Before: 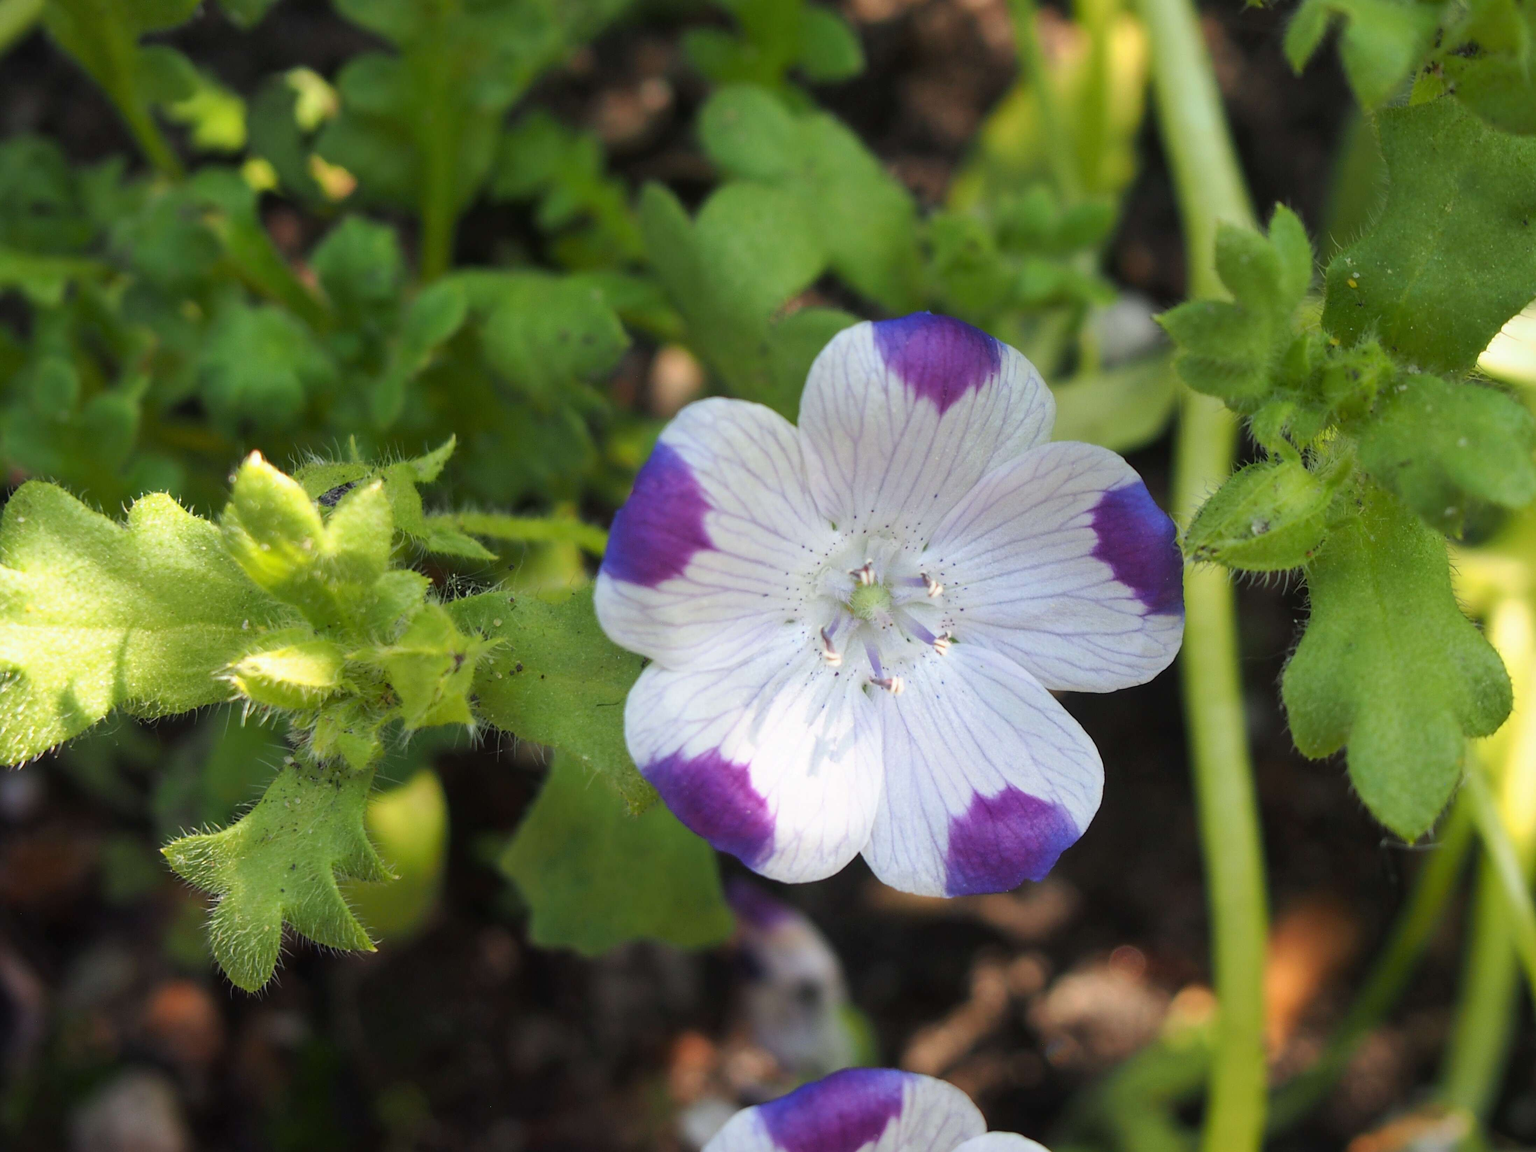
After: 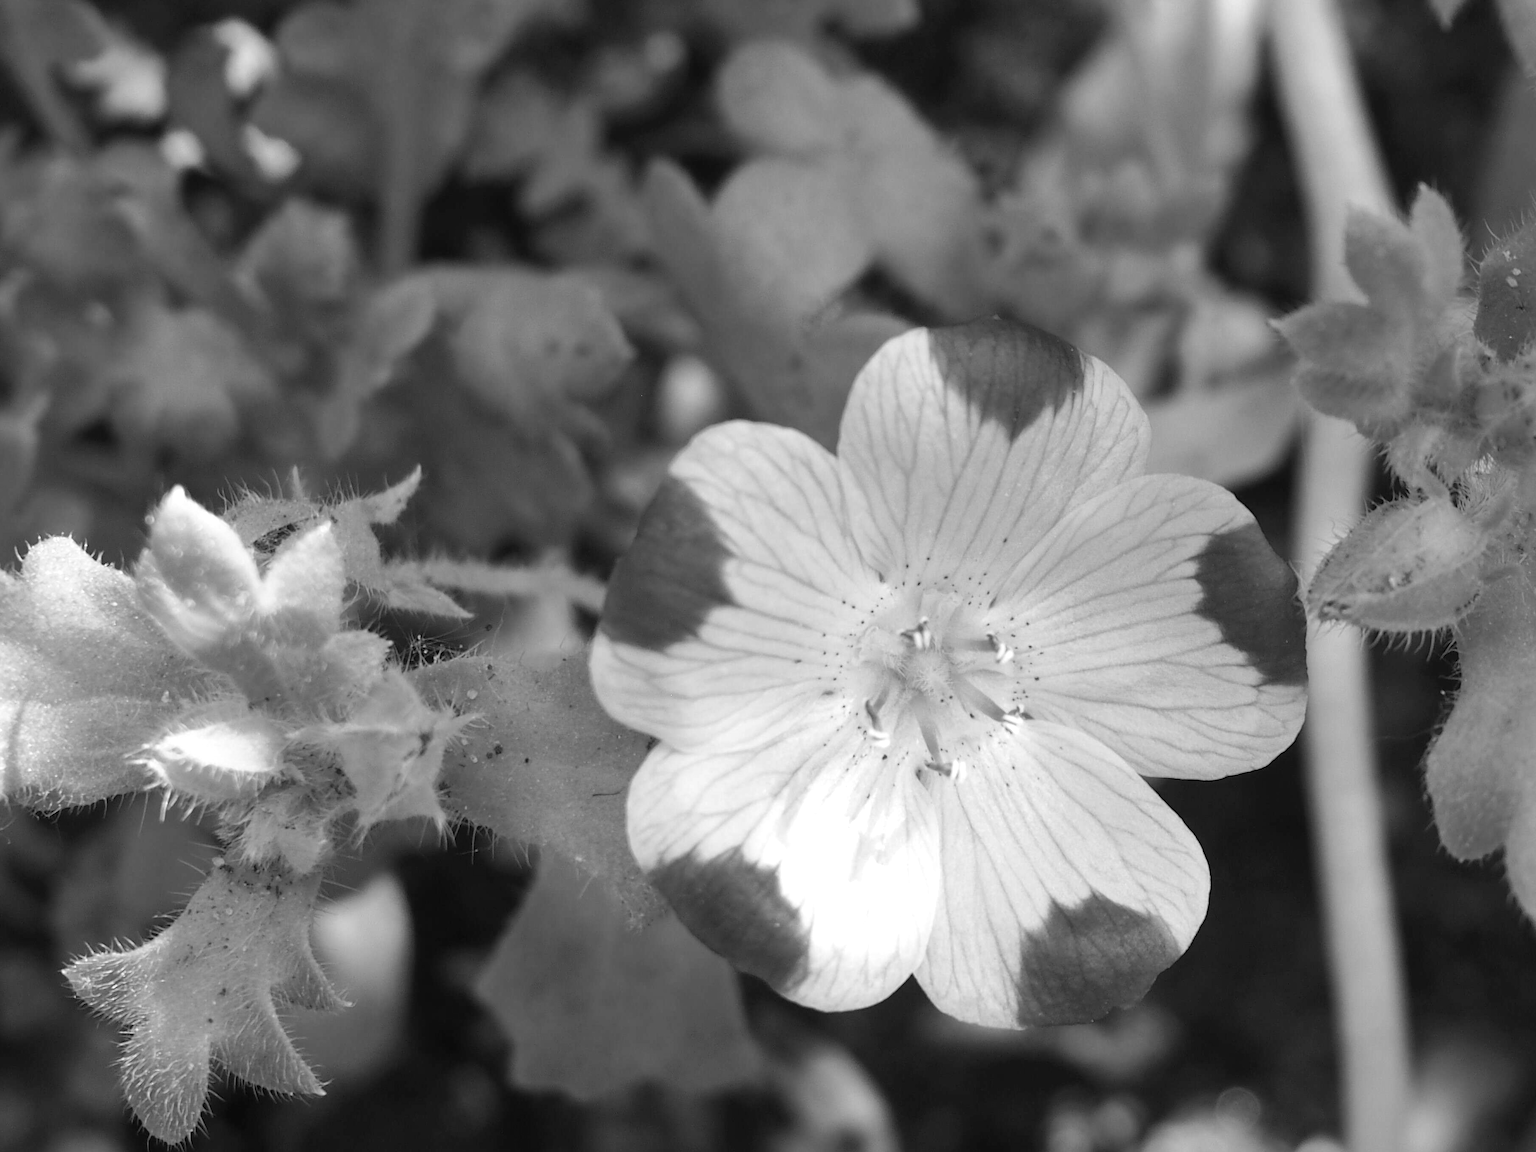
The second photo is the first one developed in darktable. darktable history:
white balance: emerald 1
crop and rotate: left 7.196%, top 4.574%, right 10.605%, bottom 13.178%
exposure: exposure 0.191 EV, compensate highlight preservation false
monochrome: a 2.21, b -1.33, size 2.2
color correction: highlights a* 1.12, highlights b* 24.26, shadows a* 15.58, shadows b* 24.26
